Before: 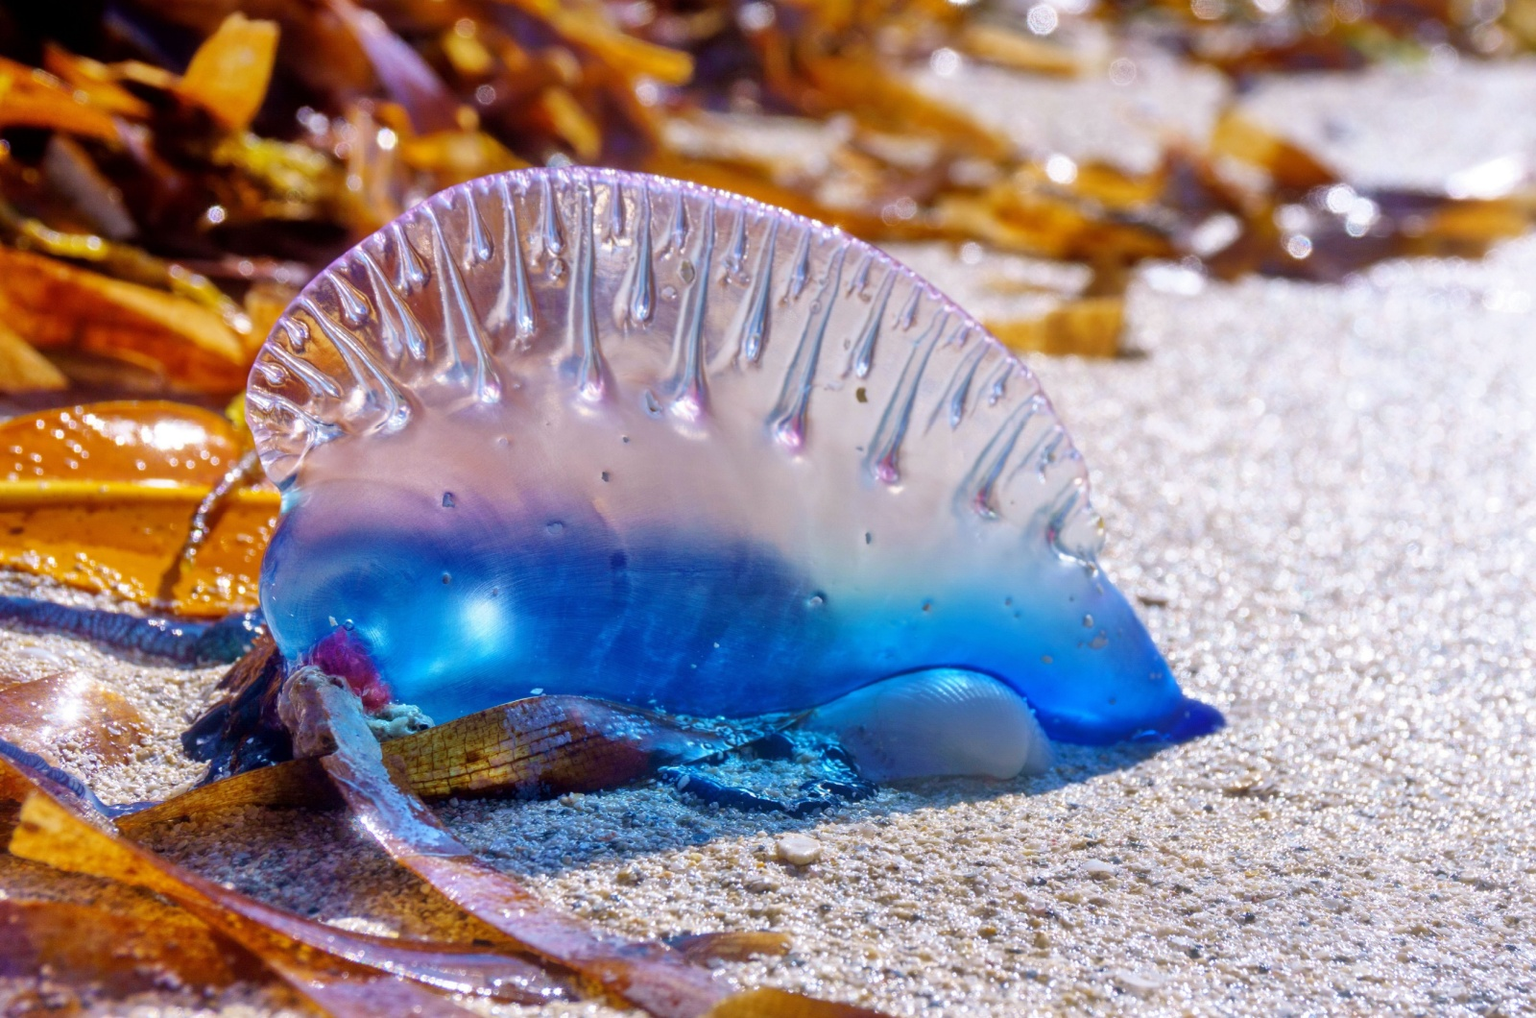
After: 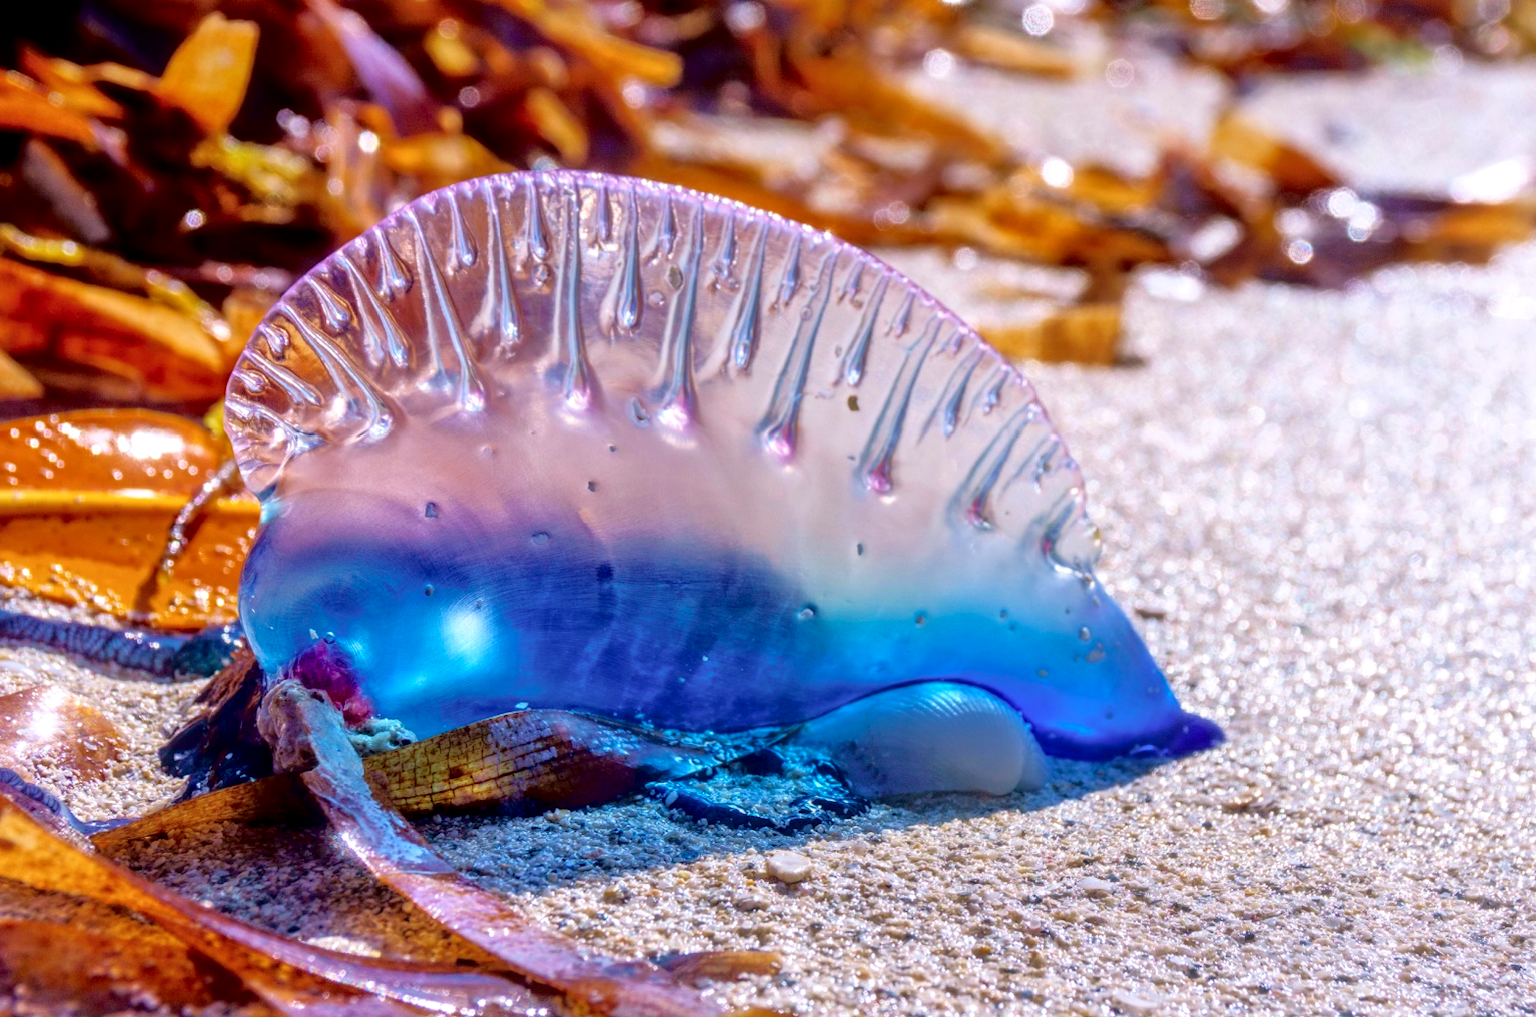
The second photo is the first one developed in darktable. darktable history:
crop: left 1.743%, right 0.268%, bottom 2.011%
tone curve: curves: ch0 [(0, 0) (0.126, 0.061) (0.362, 0.382) (0.498, 0.498) (0.706, 0.712) (1, 1)]; ch1 [(0, 0) (0.5, 0.505) (0.55, 0.578) (1, 1)]; ch2 [(0, 0) (0.44, 0.424) (0.489, 0.483) (0.537, 0.538) (1, 1)], color space Lab, independent channels, preserve colors none
local contrast: on, module defaults
